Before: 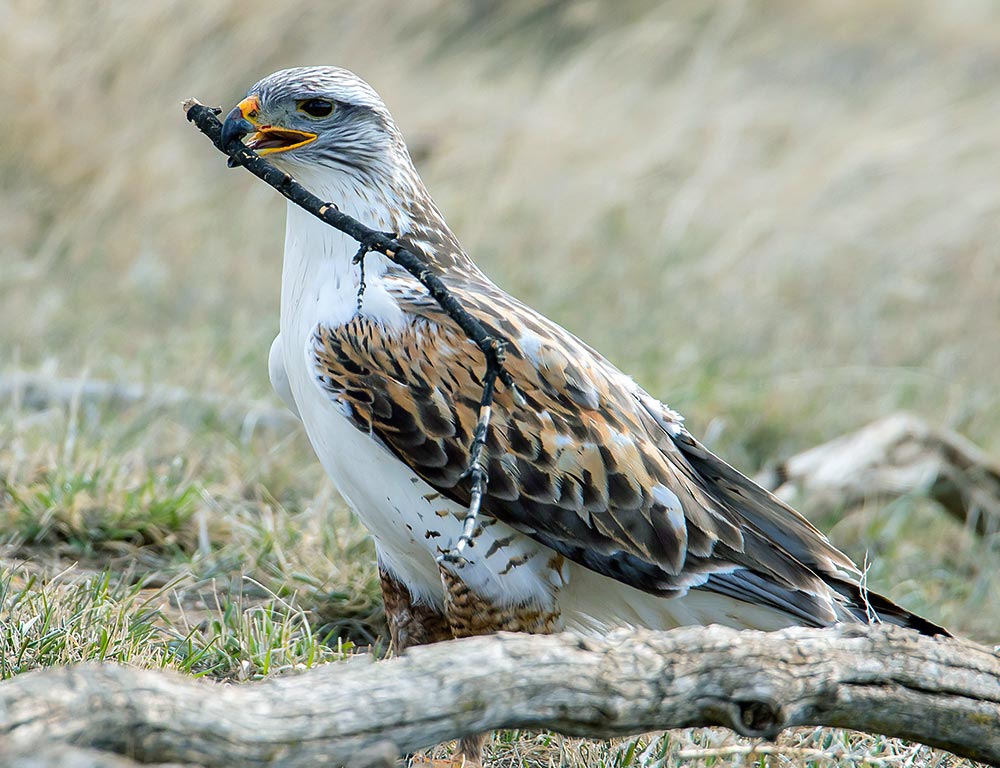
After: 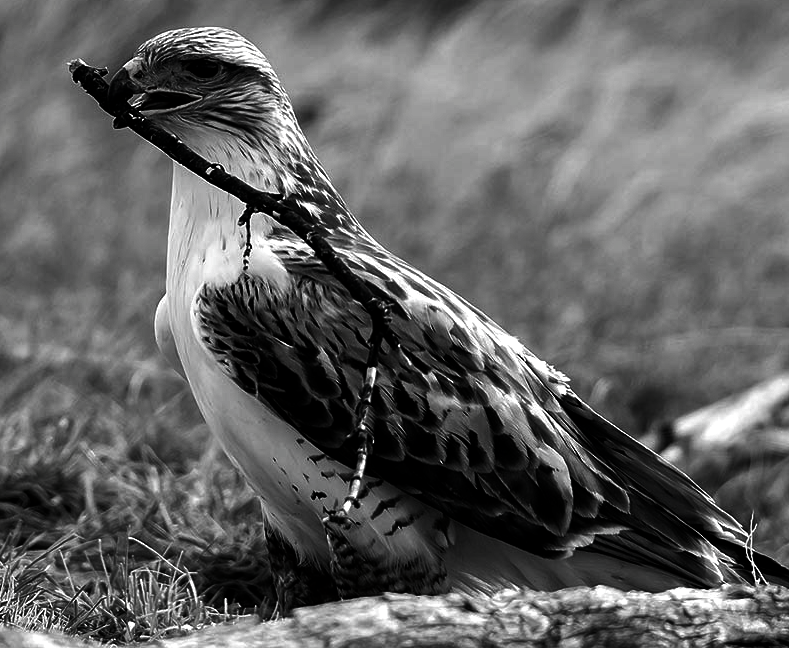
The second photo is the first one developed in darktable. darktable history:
contrast brightness saturation: contrast 0.025, brightness -0.989, saturation -0.985
color balance rgb: highlights gain › luminance 16.793%, highlights gain › chroma 2.911%, highlights gain › hue 262.33°, linear chroma grading › global chroma 14.676%, perceptual saturation grading › global saturation -32.401%
crop: left 11.479%, top 5.169%, right 9.591%, bottom 10.327%
